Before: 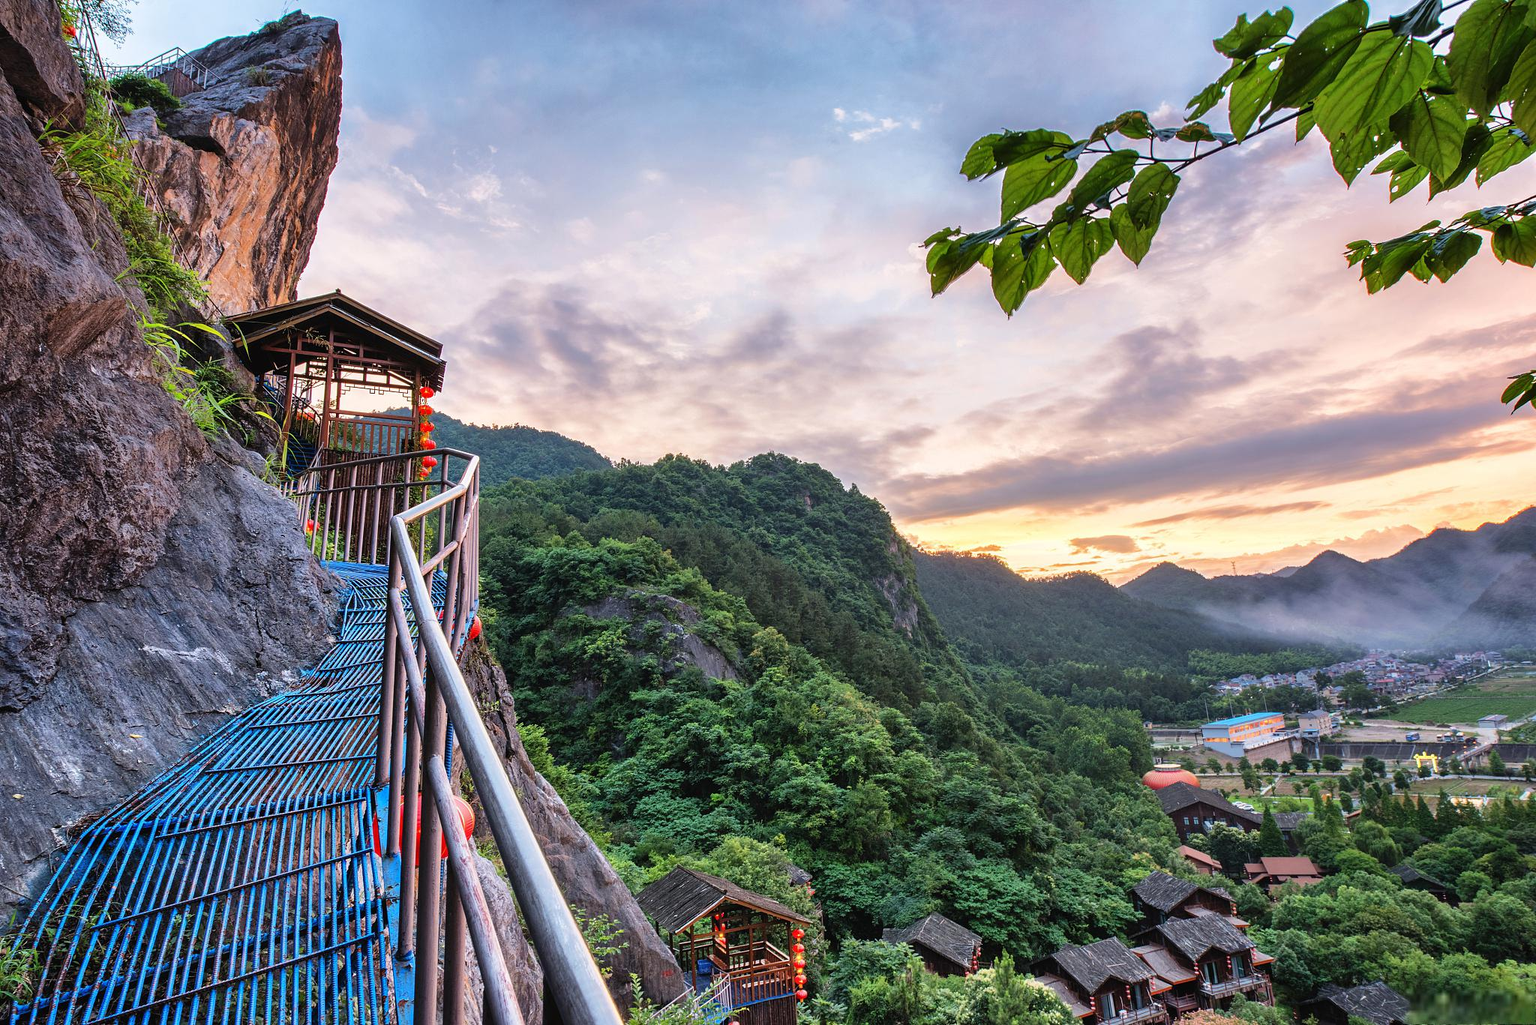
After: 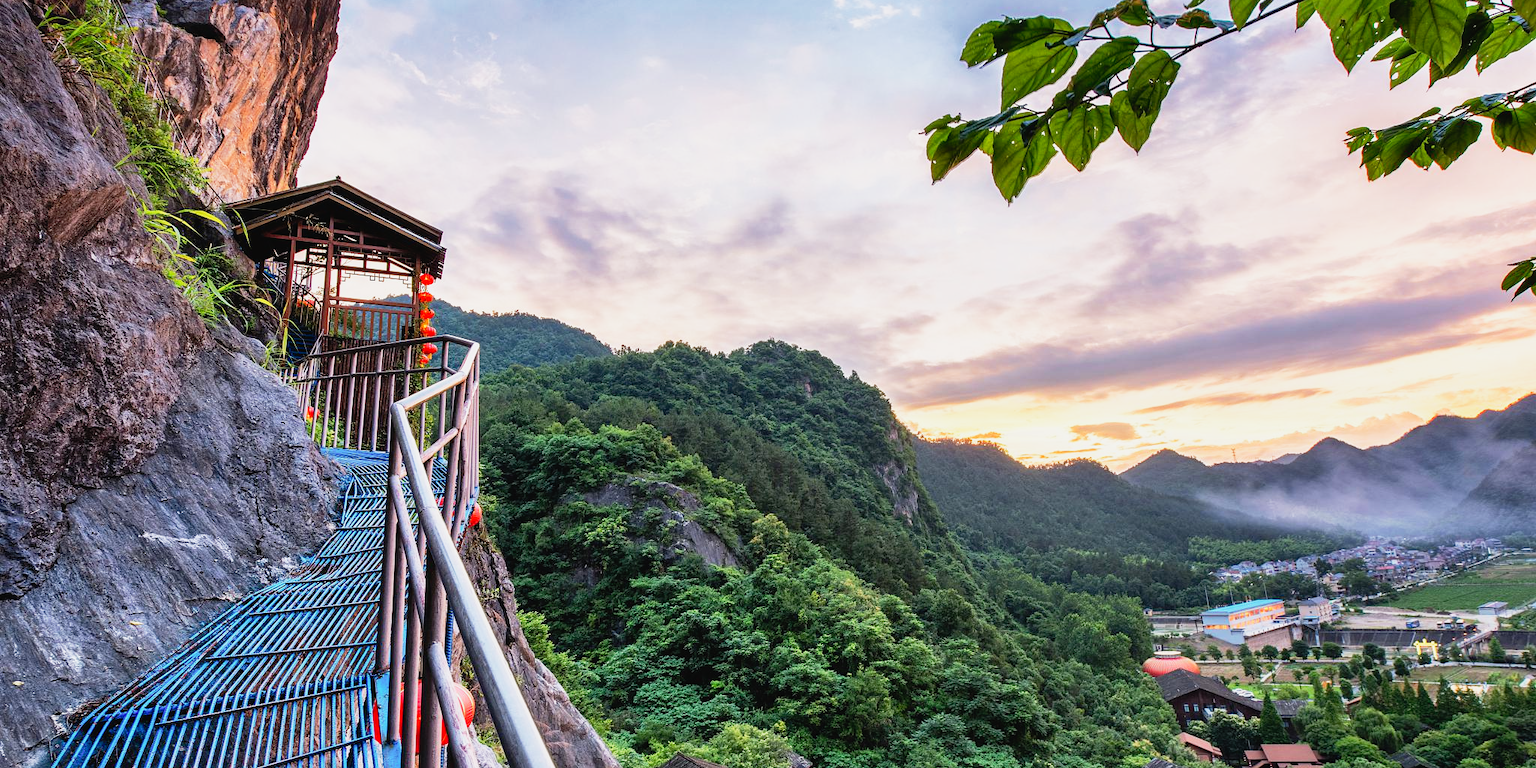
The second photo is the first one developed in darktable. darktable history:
tone curve: curves: ch0 [(0, 0.019) (0.066, 0.043) (0.189, 0.182) (0.368, 0.407) (0.501, 0.564) (0.677, 0.729) (0.851, 0.861) (0.997, 0.959)]; ch1 [(0, 0) (0.187, 0.121) (0.388, 0.346) (0.437, 0.409) (0.474, 0.472) (0.499, 0.501) (0.514, 0.507) (0.548, 0.557) (0.653, 0.663) (0.812, 0.856) (1, 1)]; ch2 [(0, 0) (0.246, 0.214) (0.421, 0.427) (0.459, 0.484) (0.5, 0.504) (0.518, 0.516) (0.529, 0.548) (0.56, 0.576) (0.607, 0.63) (0.744, 0.734) (0.867, 0.821) (0.993, 0.889)], preserve colors none
crop: top 11.053%, bottom 13.911%
base curve: curves: ch0 [(0, 0) (0.257, 0.25) (0.482, 0.586) (0.757, 0.871) (1, 1)], preserve colors none
